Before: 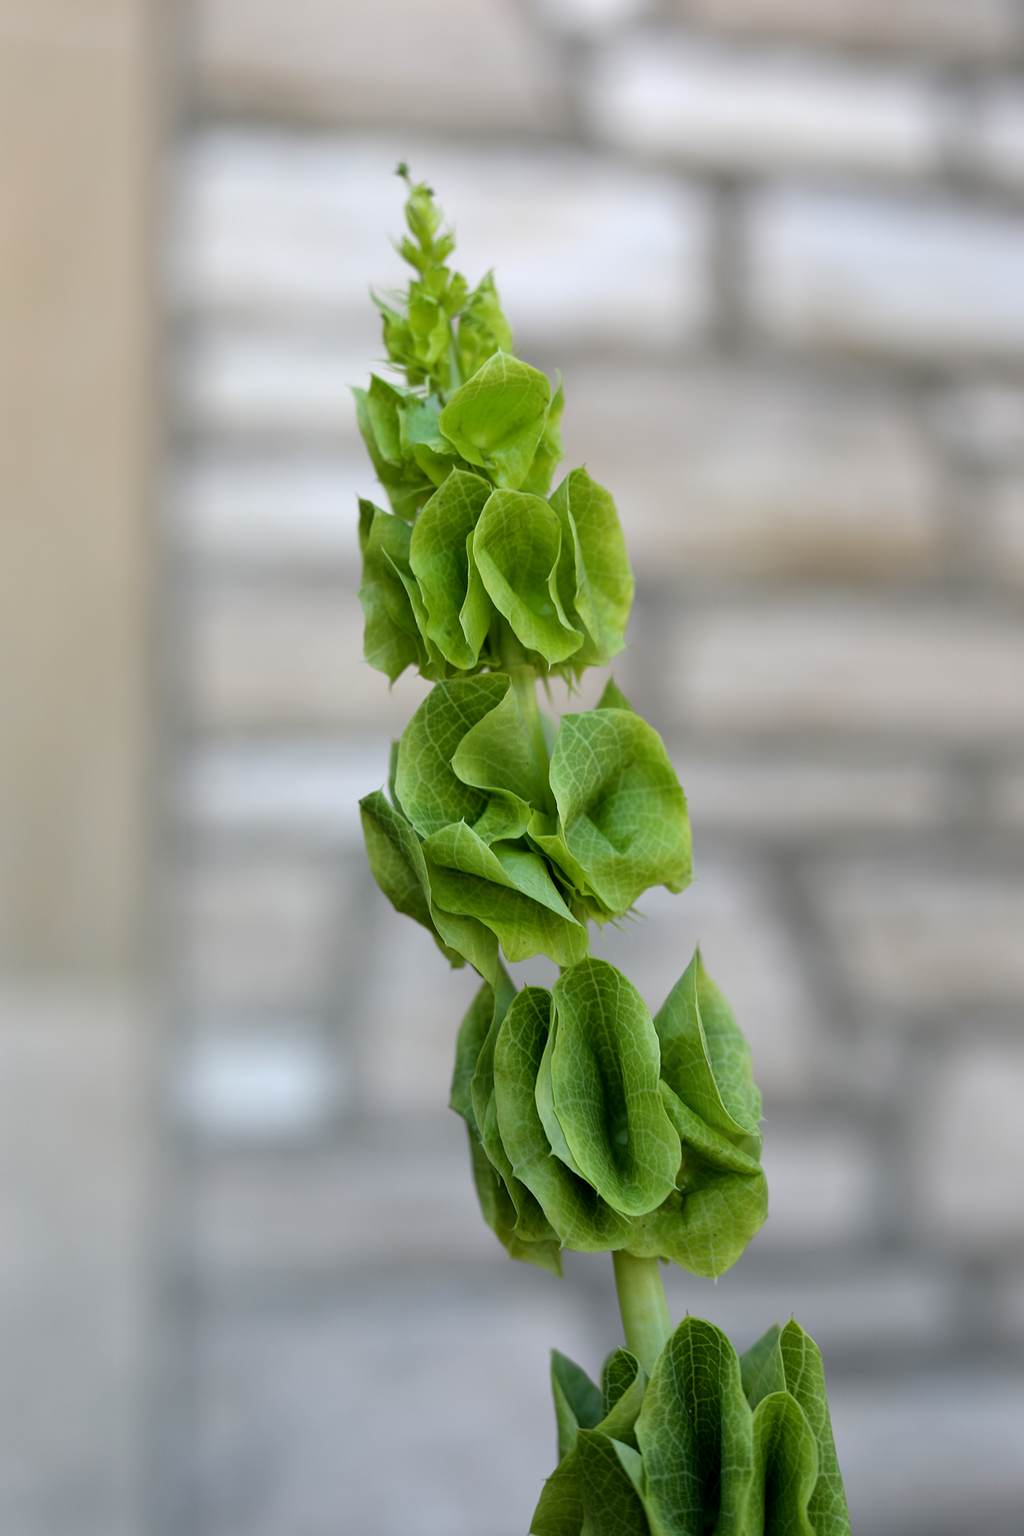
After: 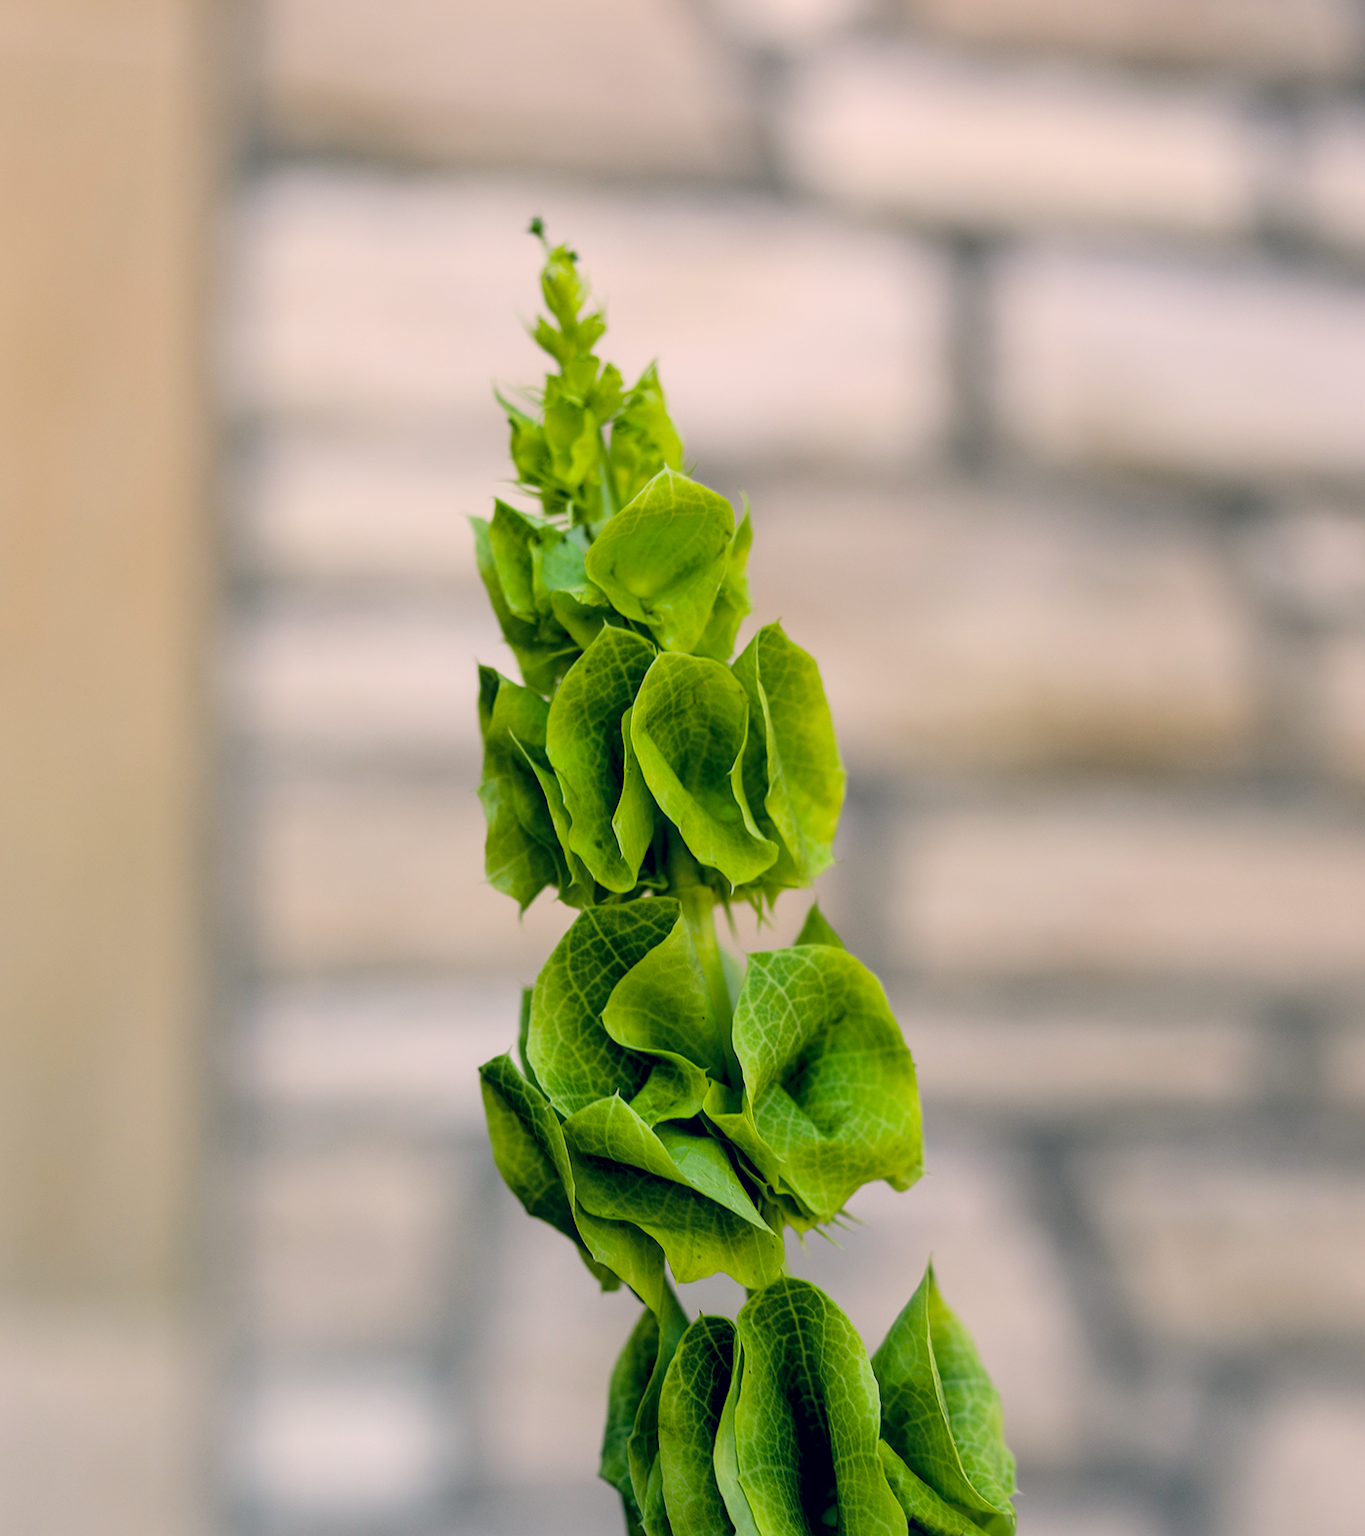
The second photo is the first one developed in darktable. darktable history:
local contrast: detail 130%
crop: bottom 24.988%
color correction: highlights a* 10.32, highlights b* 14.66, shadows a* -9.59, shadows b* -15.02
filmic rgb: black relative exposure -5 EV, hardness 2.88, contrast 1.3, highlights saturation mix -30%
white balance: emerald 1
color balance rgb: linear chroma grading › global chroma 9.31%, global vibrance 41.49%
